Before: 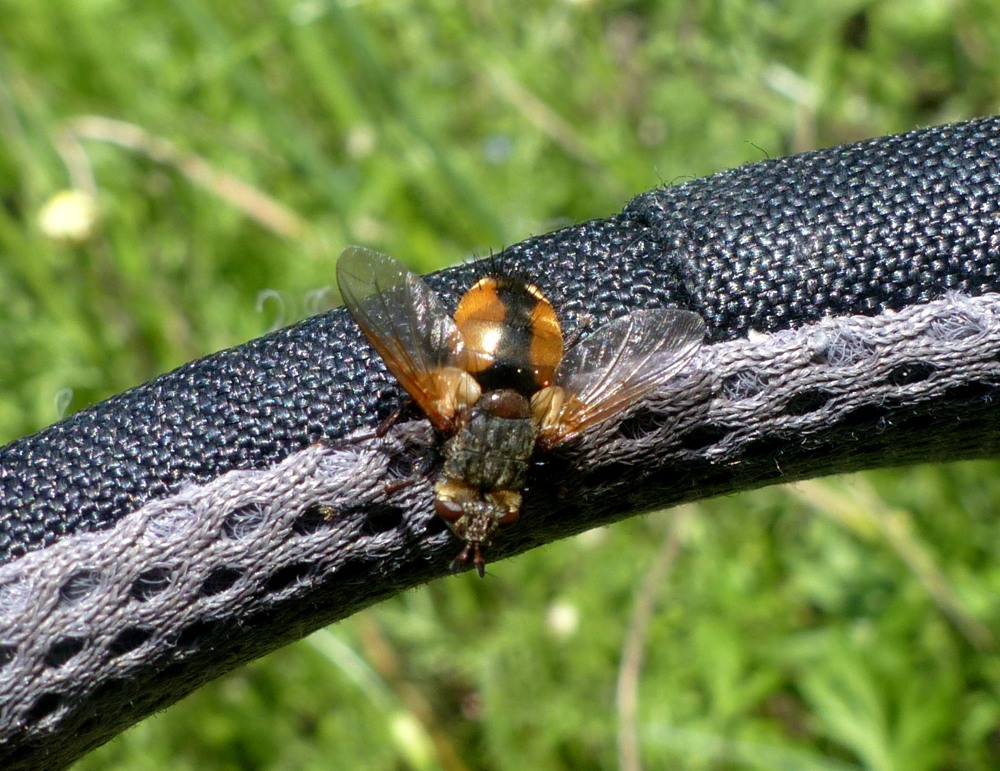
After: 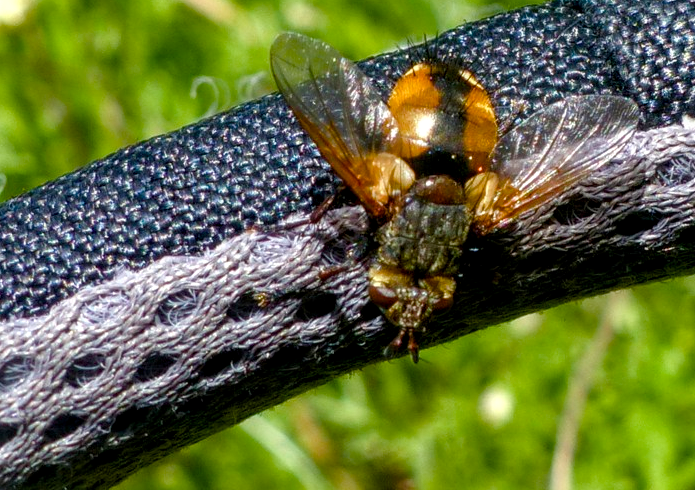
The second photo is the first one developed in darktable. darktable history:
local contrast: detail 130%
crop: left 6.631%, top 27.843%, right 23.811%, bottom 8.582%
color balance rgb: perceptual saturation grading › global saturation 24.189%, perceptual saturation grading › highlights -24.153%, perceptual saturation grading › mid-tones 24.228%, perceptual saturation grading › shadows 41.181%, global vibrance 20%
